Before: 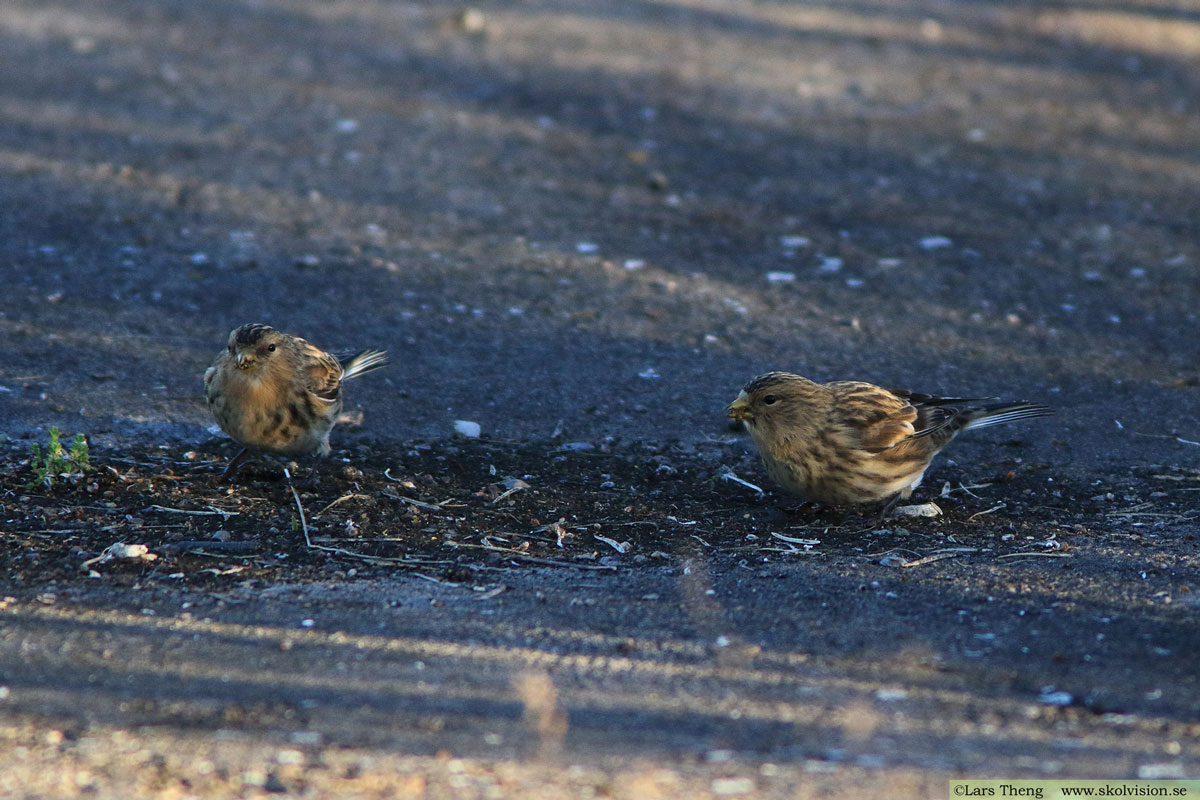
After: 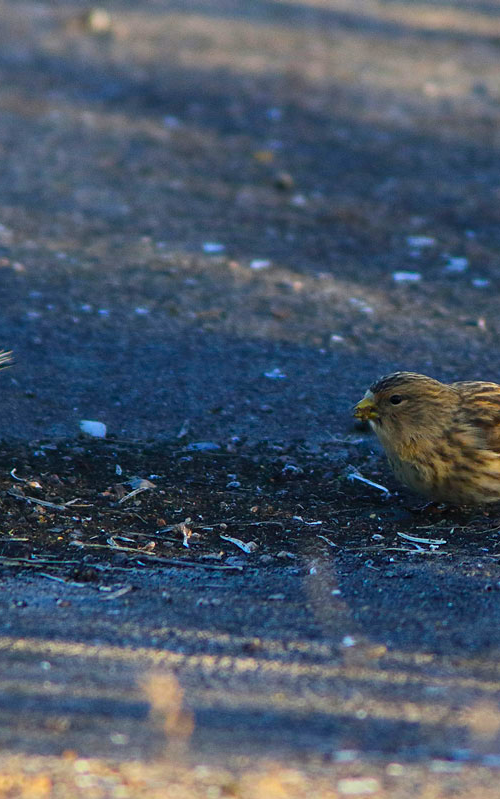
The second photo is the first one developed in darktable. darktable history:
crop: left 31.229%, right 27.105%
color balance rgb: perceptual saturation grading › global saturation 40%, global vibrance 15%
